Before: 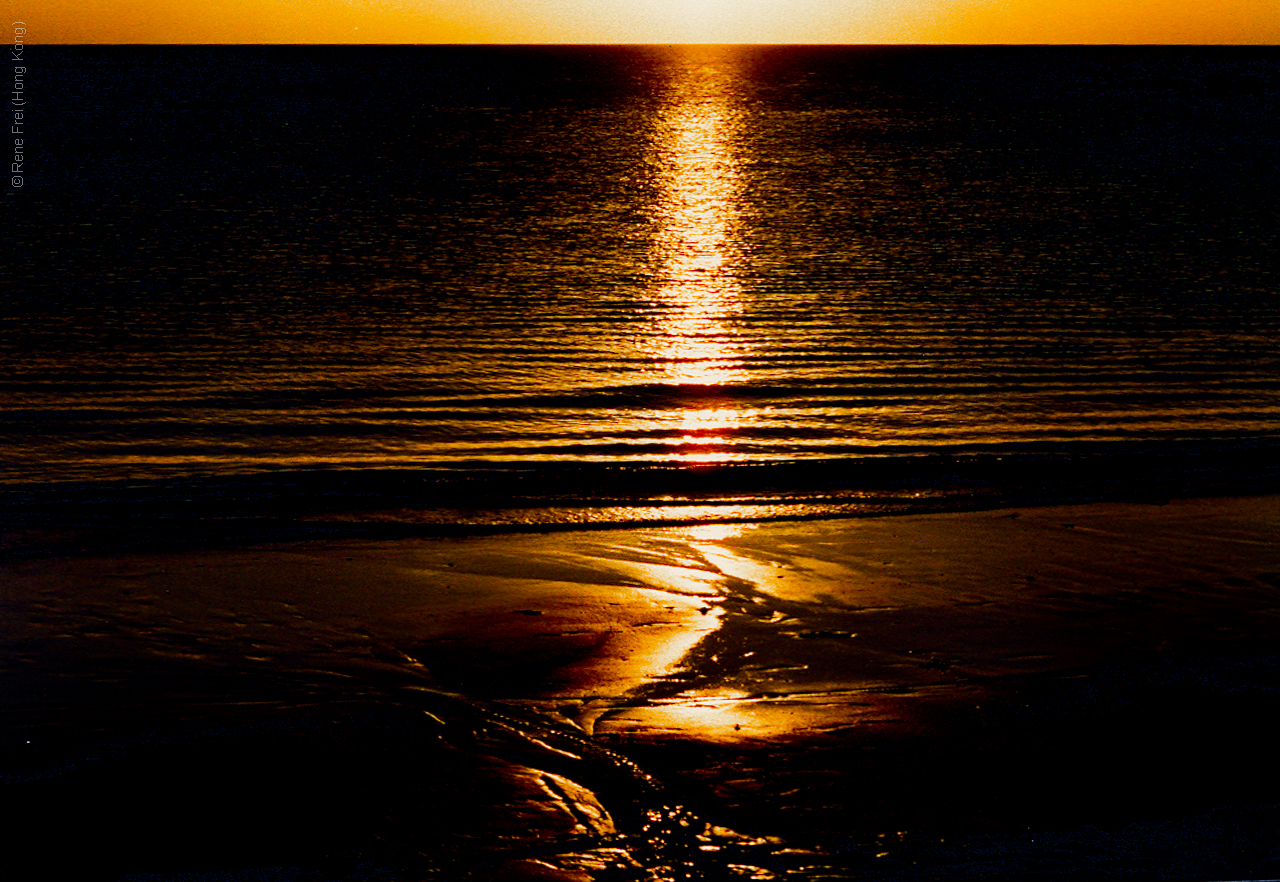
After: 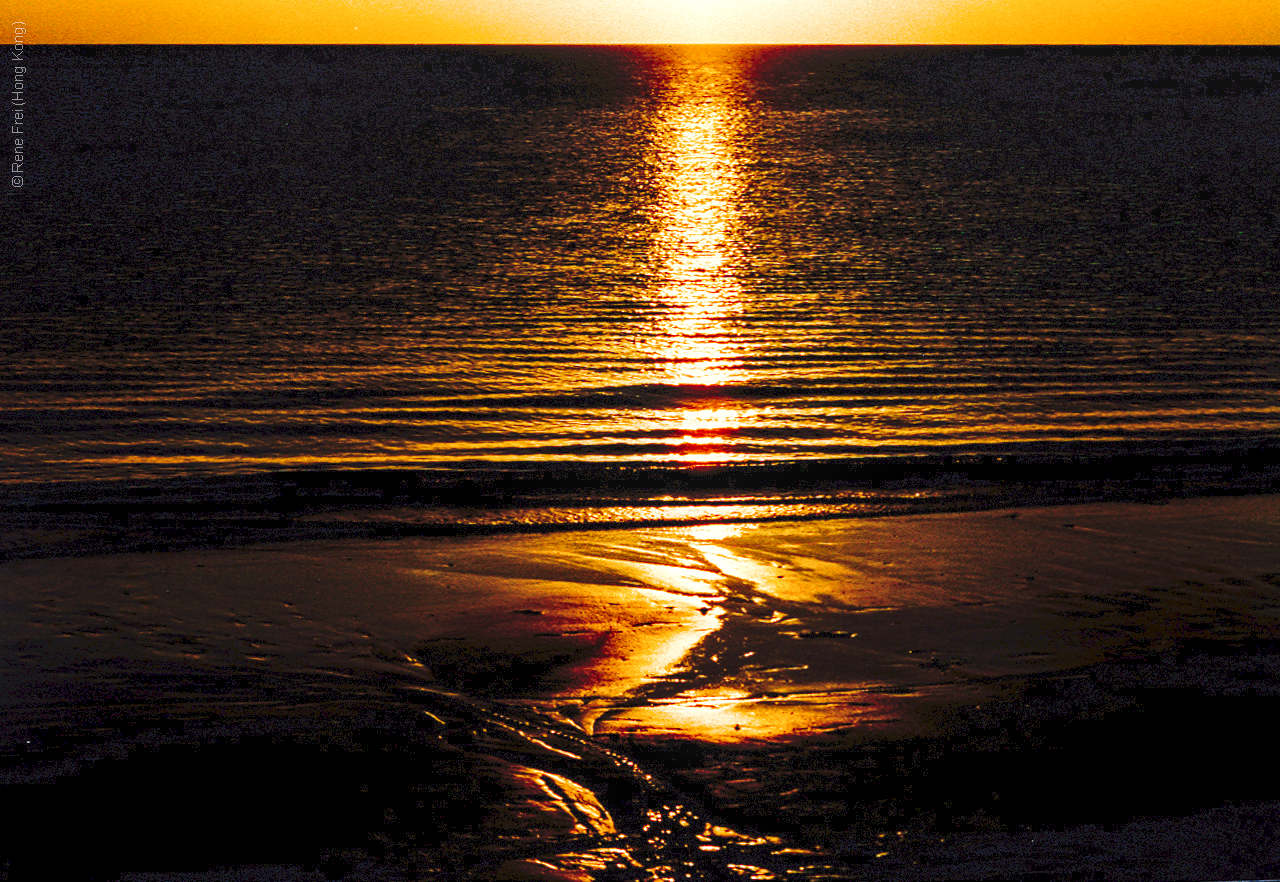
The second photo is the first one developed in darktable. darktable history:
tone curve: curves: ch0 [(0, 0) (0.003, 0.068) (0.011, 0.079) (0.025, 0.092) (0.044, 0.107) (0.069, 0.121) (0.1, 0.134) (0.136, 0.16) (0.177, 0.198) (0.224, 0.242) (0.277, 0.312) (0.335, 0.384) (0.399, 0.461) (0.468, 0.539) (0.543, 0.622) (0.623, 0.691) (0.709, 0.763) (0.801, 0.833) (0.898, 0.909) (1, 1)], preserve colors none
local contrast: on, module defaults
exposure: exposure 0.496 EV, compensate highlight preservation false
